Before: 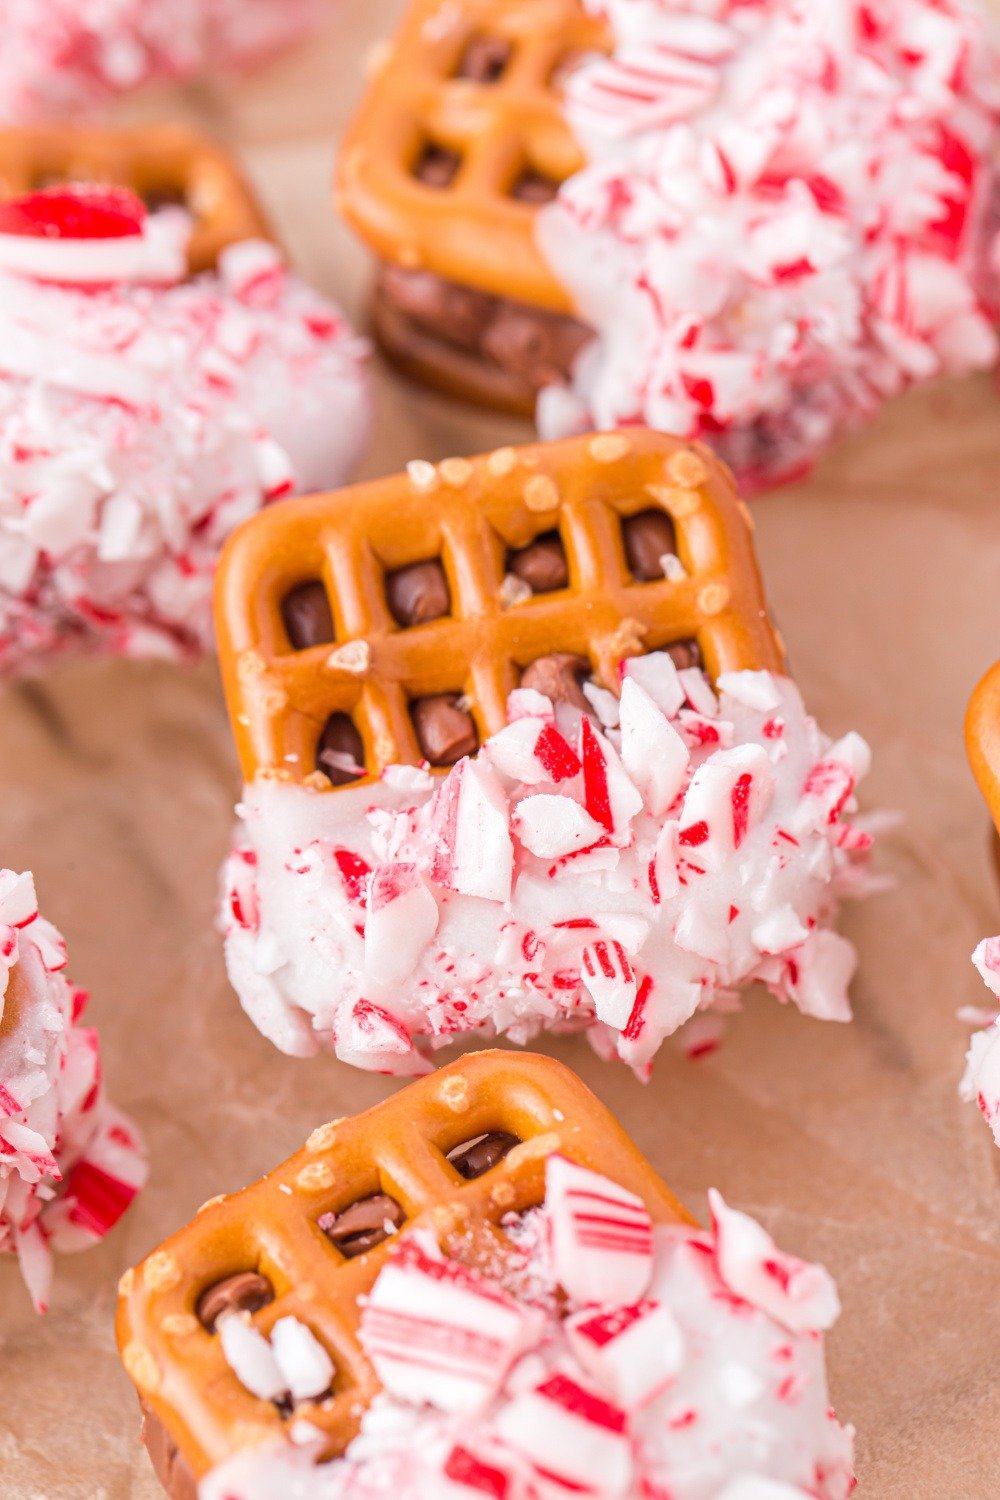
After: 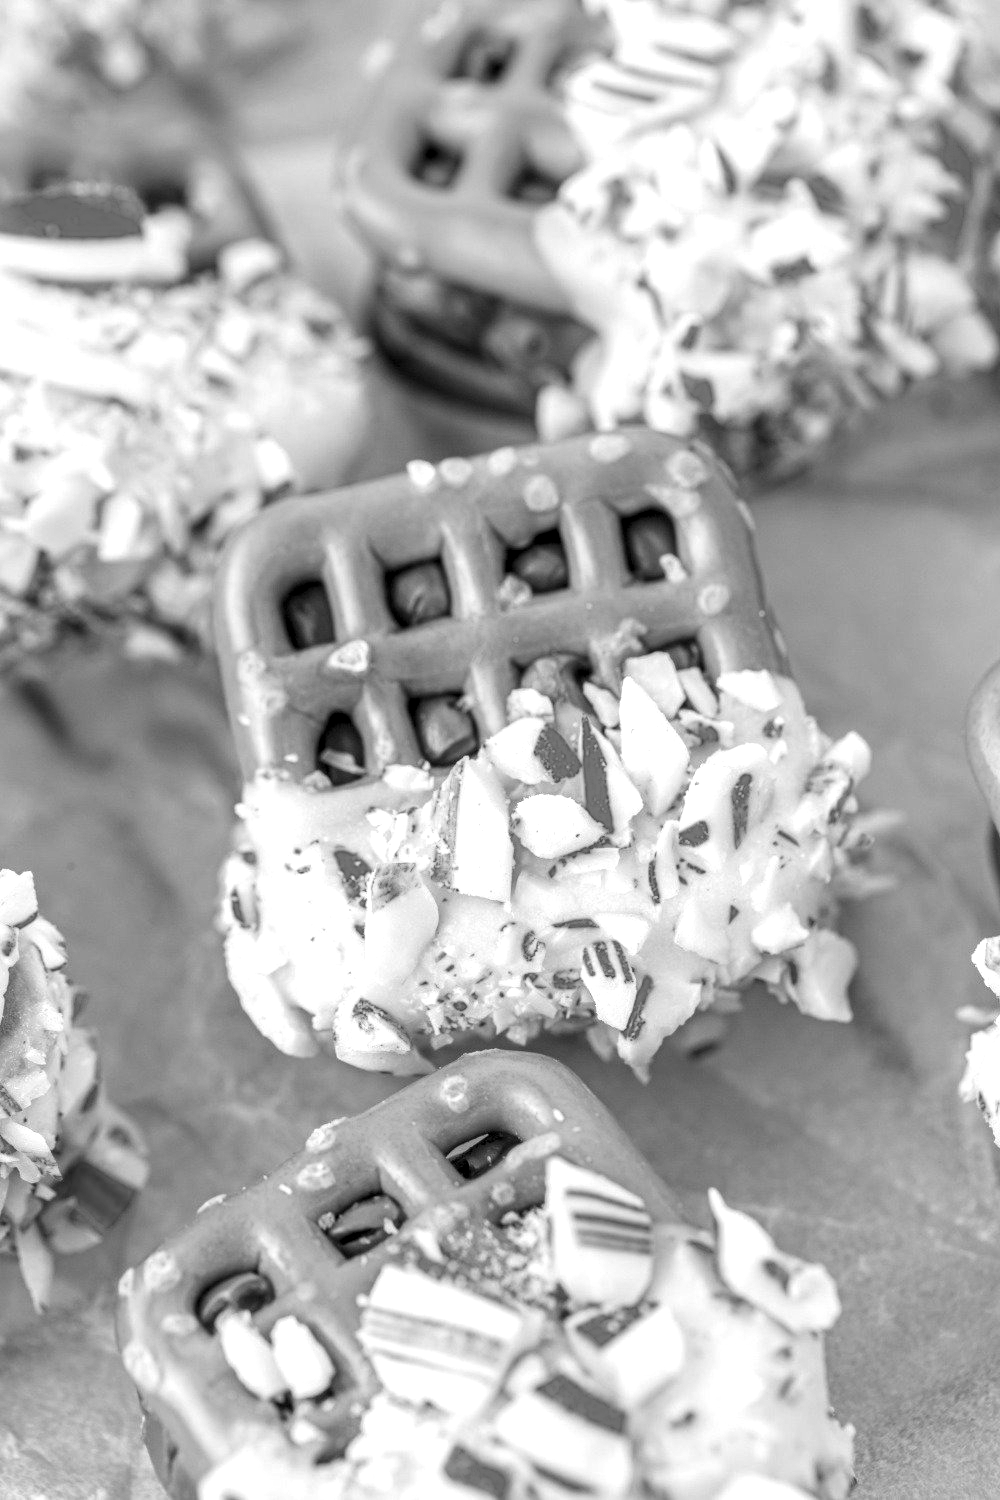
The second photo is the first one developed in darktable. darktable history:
exposure: black level correction -0.003, exposure 0.04 EV, compensate highlight preservation false
monochrome: a 1.94, b -0.638
local contrast: highlights 60%, shadows 60%, detail 160%
